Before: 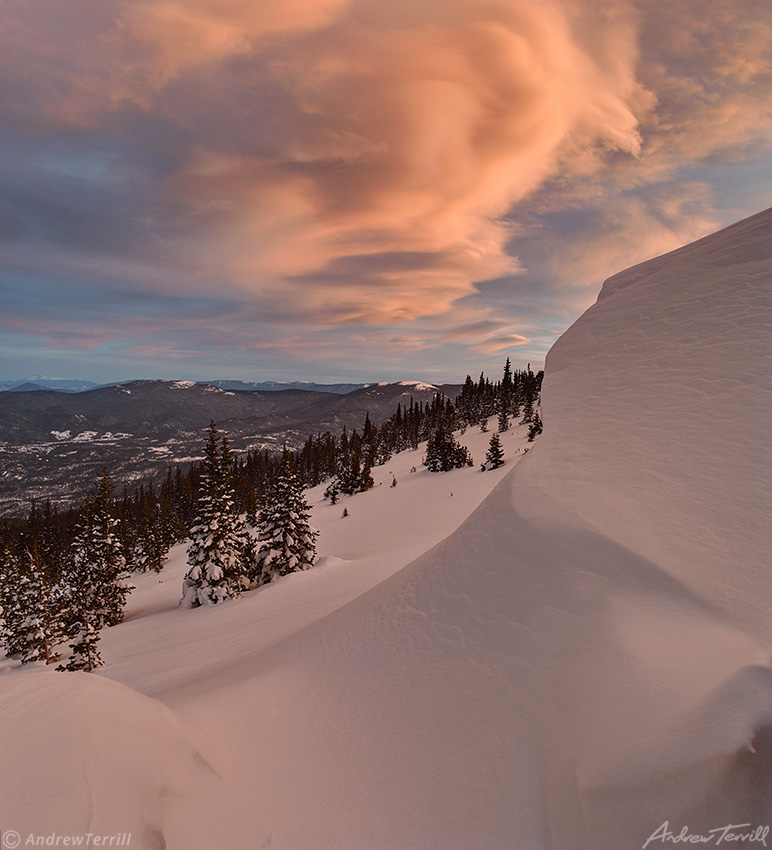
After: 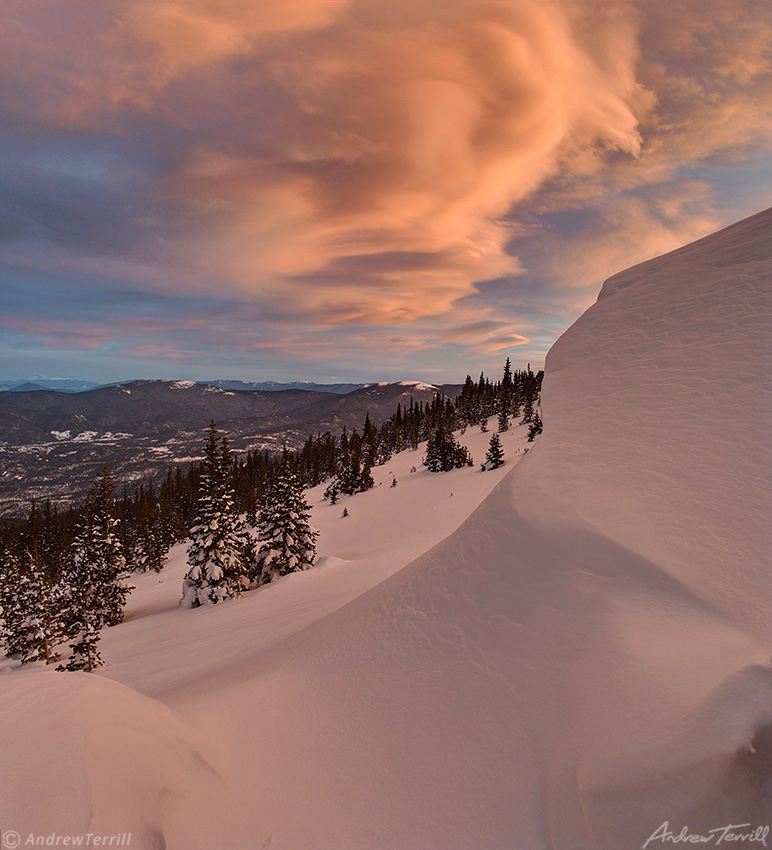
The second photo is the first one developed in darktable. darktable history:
shadows and highlights: shadows 30.61, highlights -63.21, soften with gaussian
velvia: on, module defaults
